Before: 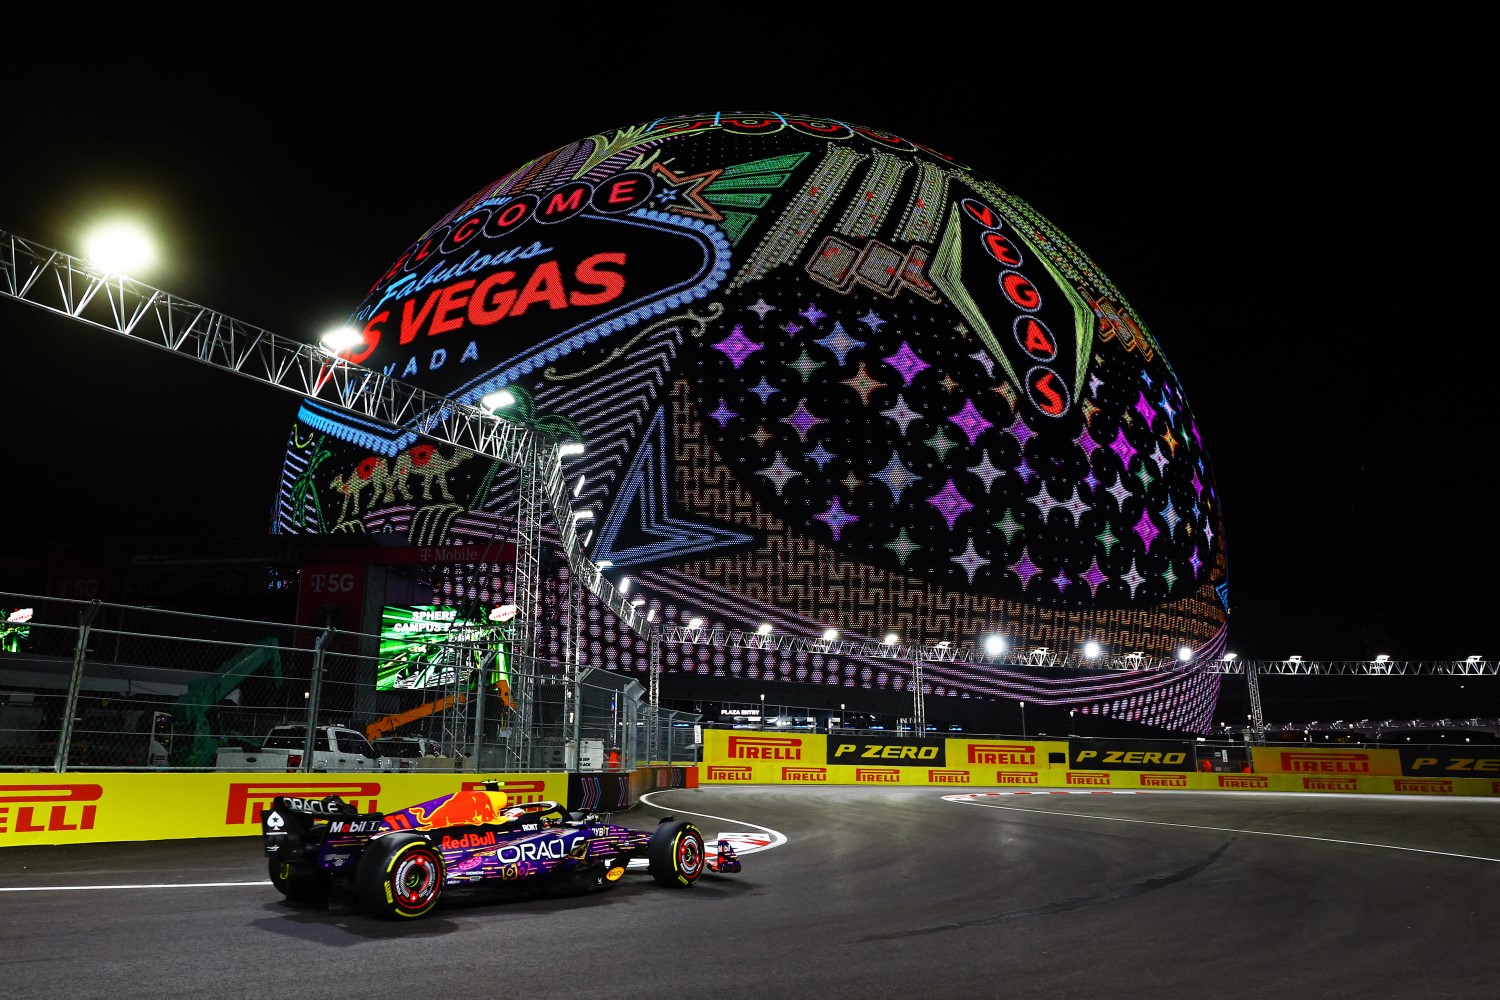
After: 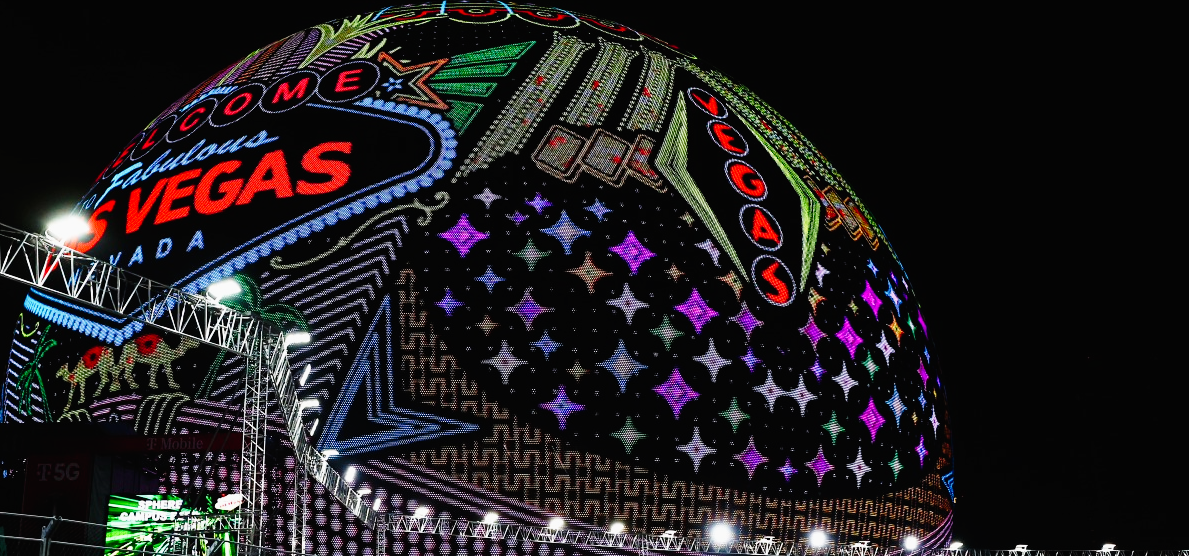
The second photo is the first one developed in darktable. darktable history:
crop: left 18.317%, top 11.124%, right 2.365%, bottom 33.199%
tone curve: curves: ch0 [(0, 0.011) (0.053, 0.026) (0.174, 0.115) (0.398, 0.444) (0.673, 0.775) (0.829, 0.906) (0.991, 0.981)]; ch1 [(0, 0) (0.276, 0.206) (0.409, 0.383) (0.473, 0.458) (0.492, 0.499) (0.521, 0.502) (0.546, 0.543) (0.585, 0.617) (0.659, 0.686) (0.78, 0.8) (1, 1)]; ch2 [(0, 0) (0.438, 0.449) (0.473, 0.469) (0.503, 0.5) (0.523, 0.538) (0.562, 0.598) (0.612, 0.635) (0.695, 0.713) (1, 1)], preserve colors none
